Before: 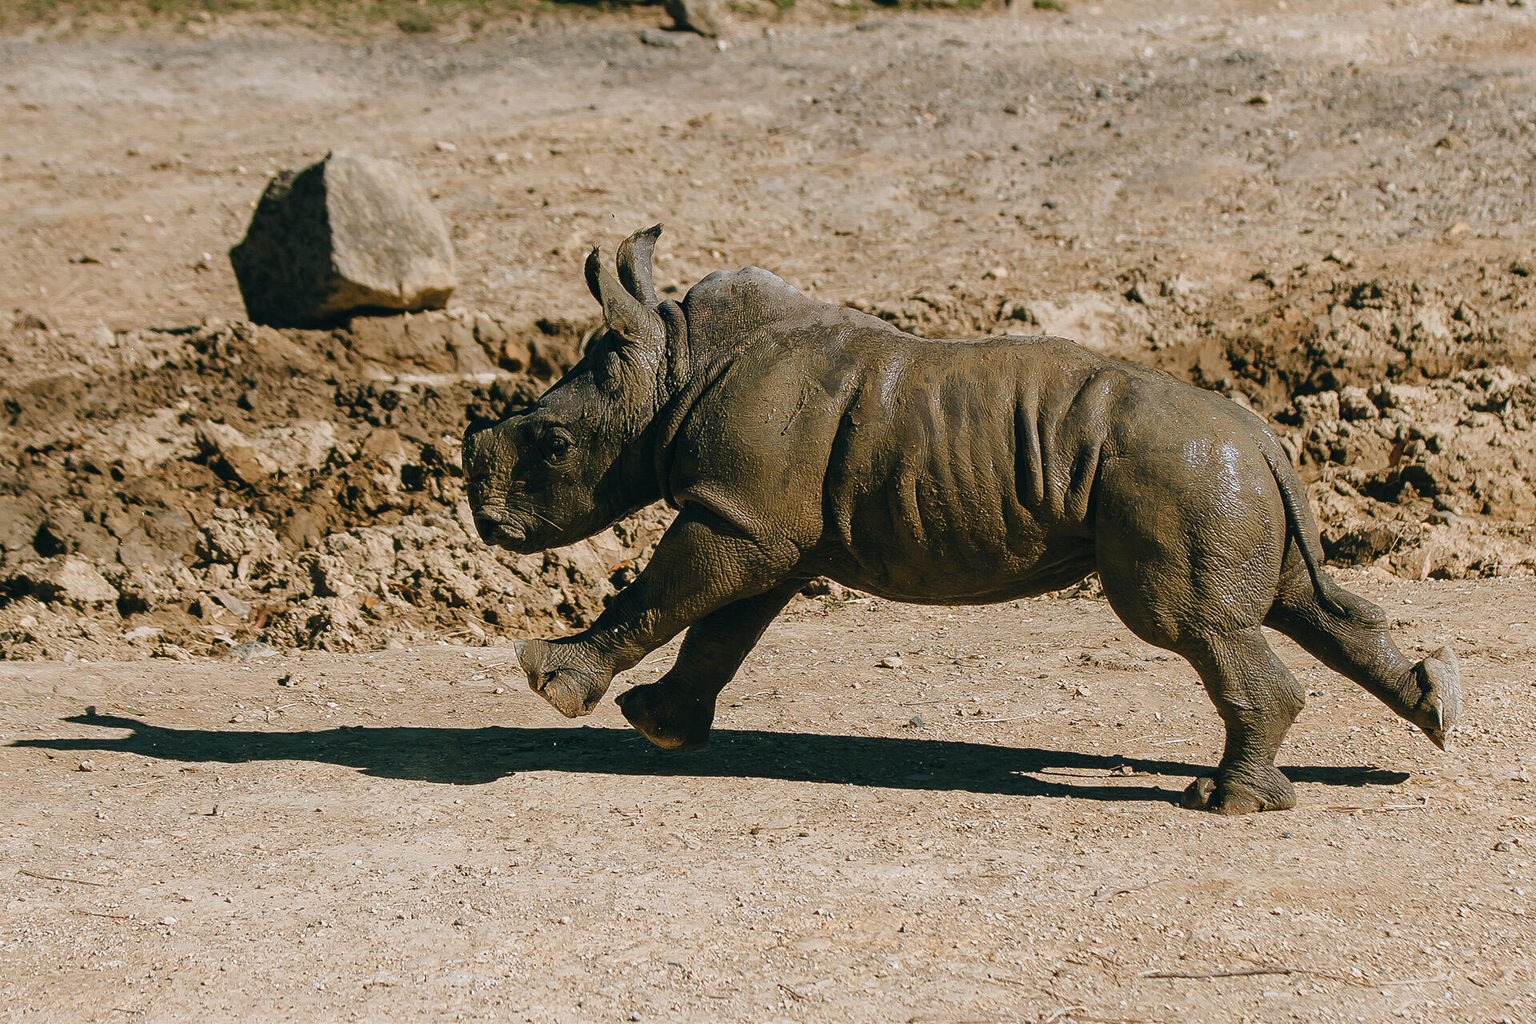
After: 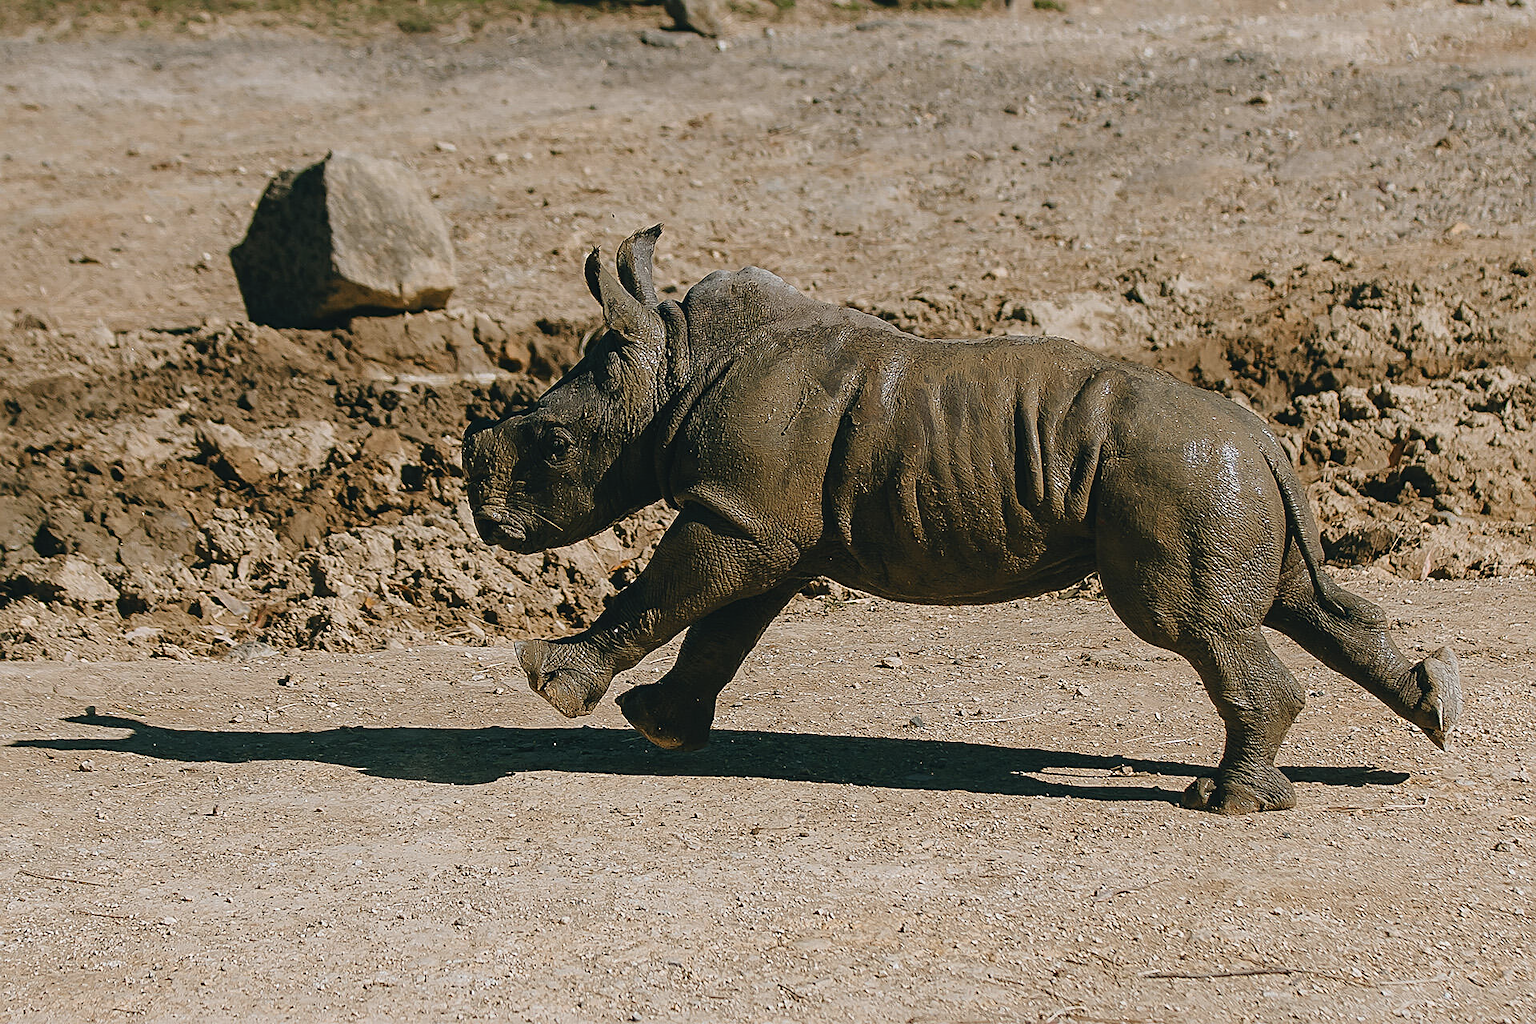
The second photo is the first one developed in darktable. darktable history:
contrast brightness saturation: contrast -0.08, brightness -0.04, saturation -0.11
sharpen: on, module defaults
